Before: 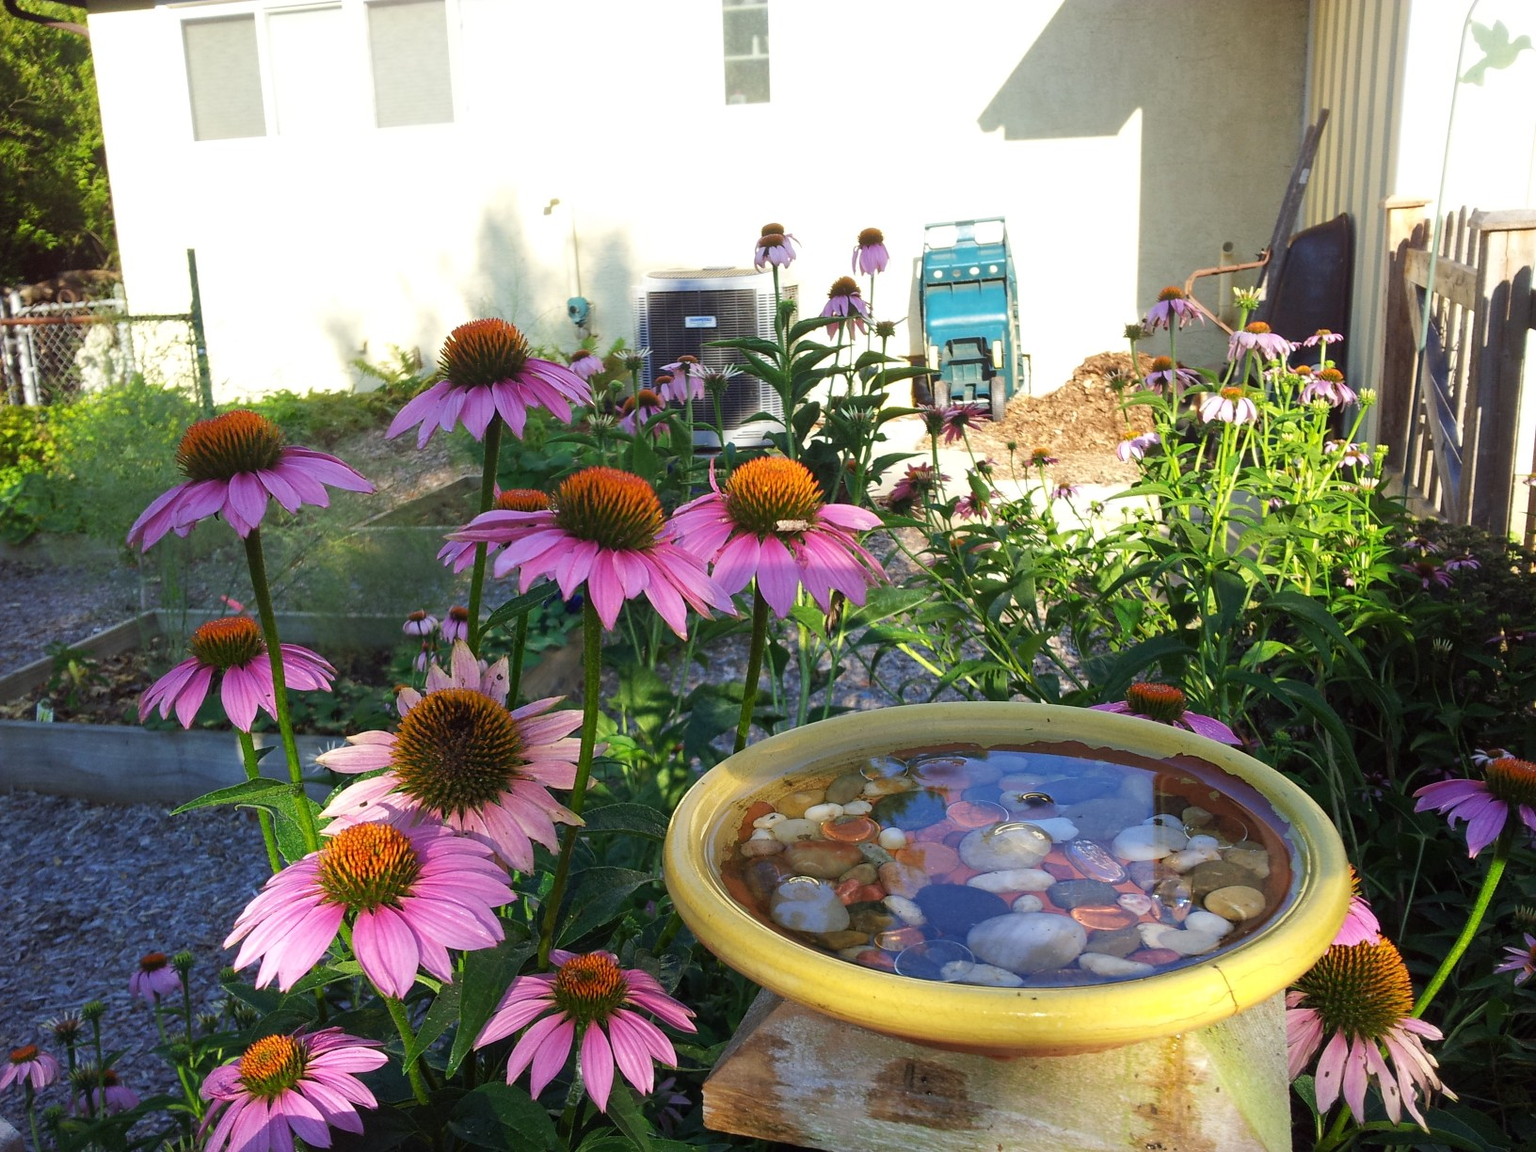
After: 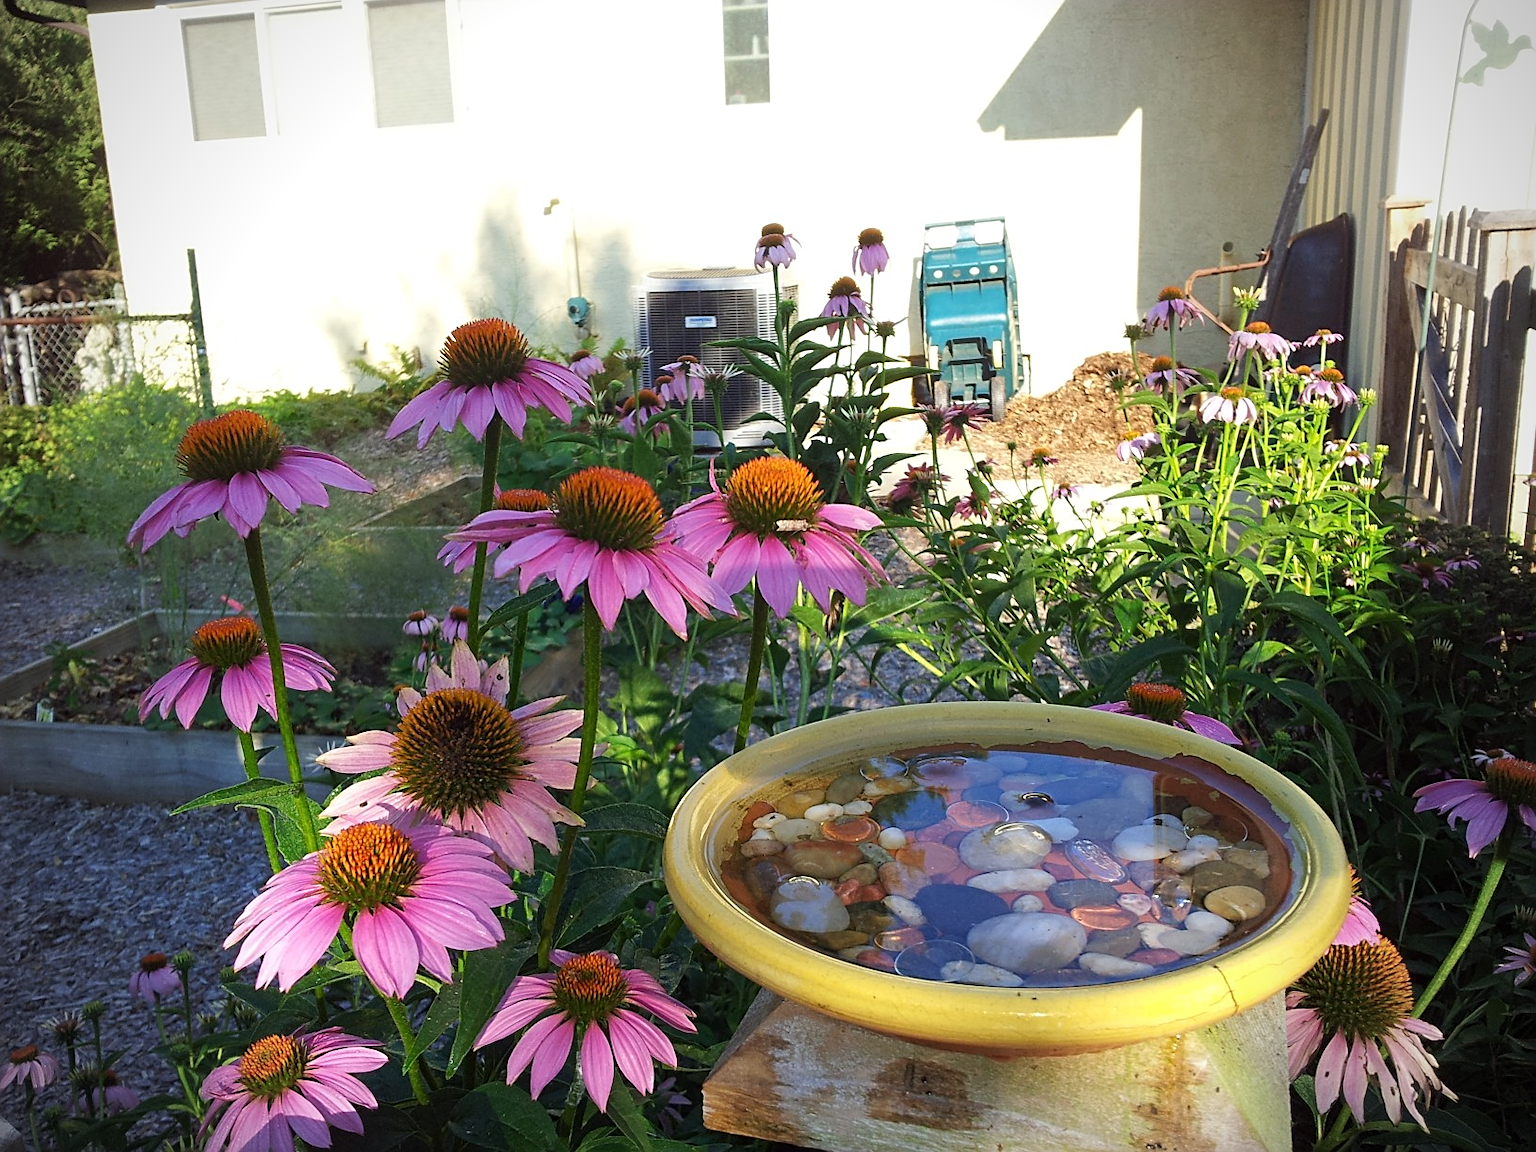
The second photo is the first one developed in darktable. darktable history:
sharpen: amount 0.471
vignetting: on, module defaults
